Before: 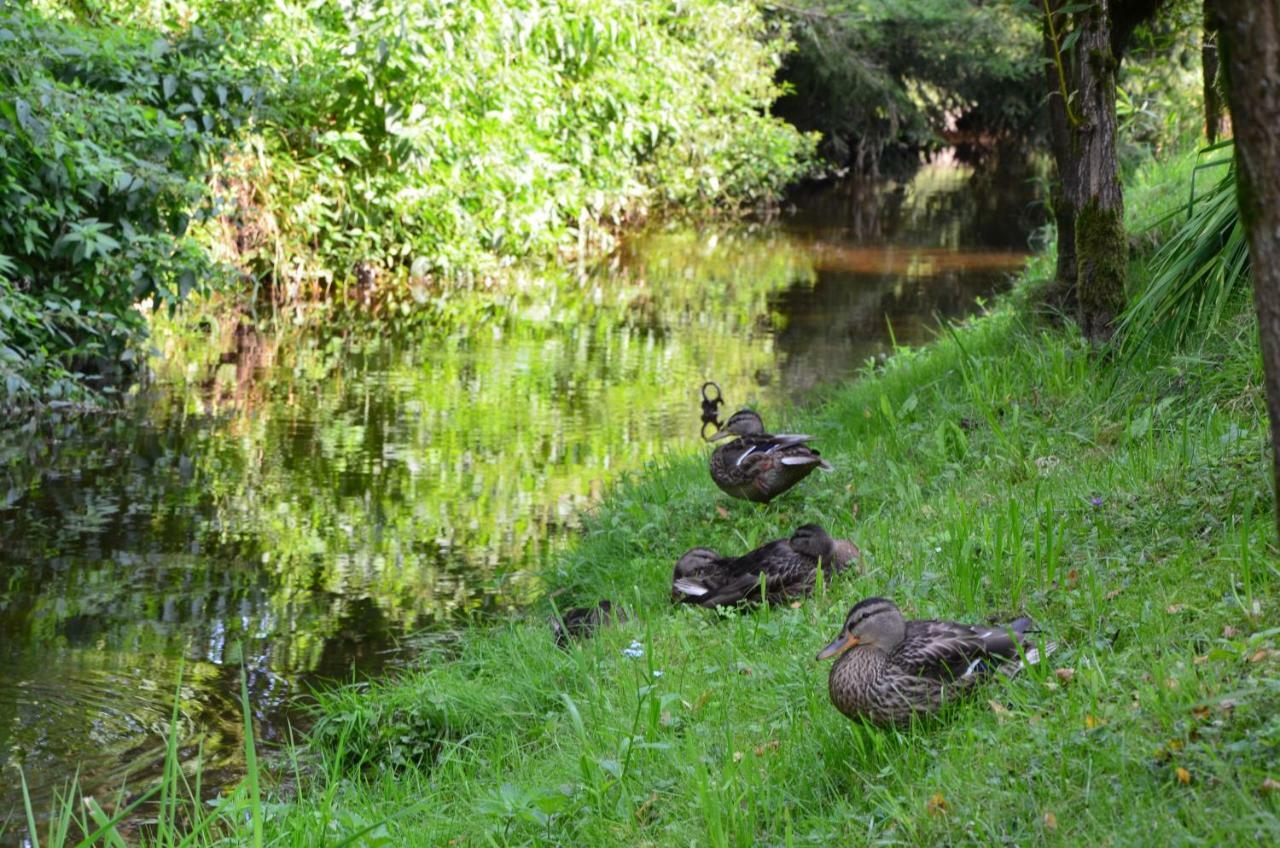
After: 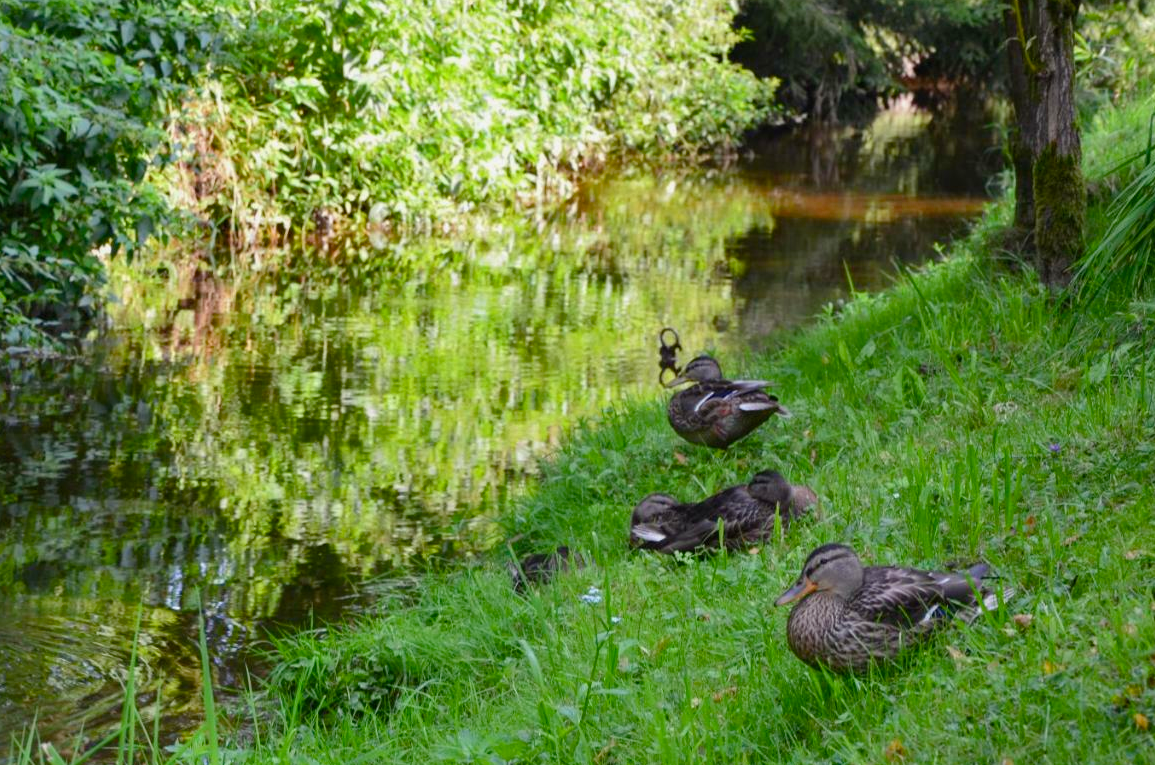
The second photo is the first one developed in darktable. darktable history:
crop: left 3.305%, top 6.436%, right 6.389%, bottom 3.258%
color balance rgb: perceptual saturation grading › global saturation 20%, perceptual saturation grading › highlights -25%, perceptual saturation grading › shadows 25%
shadows and highlights: shadows 25, white point adjustment -3, highlights -30
